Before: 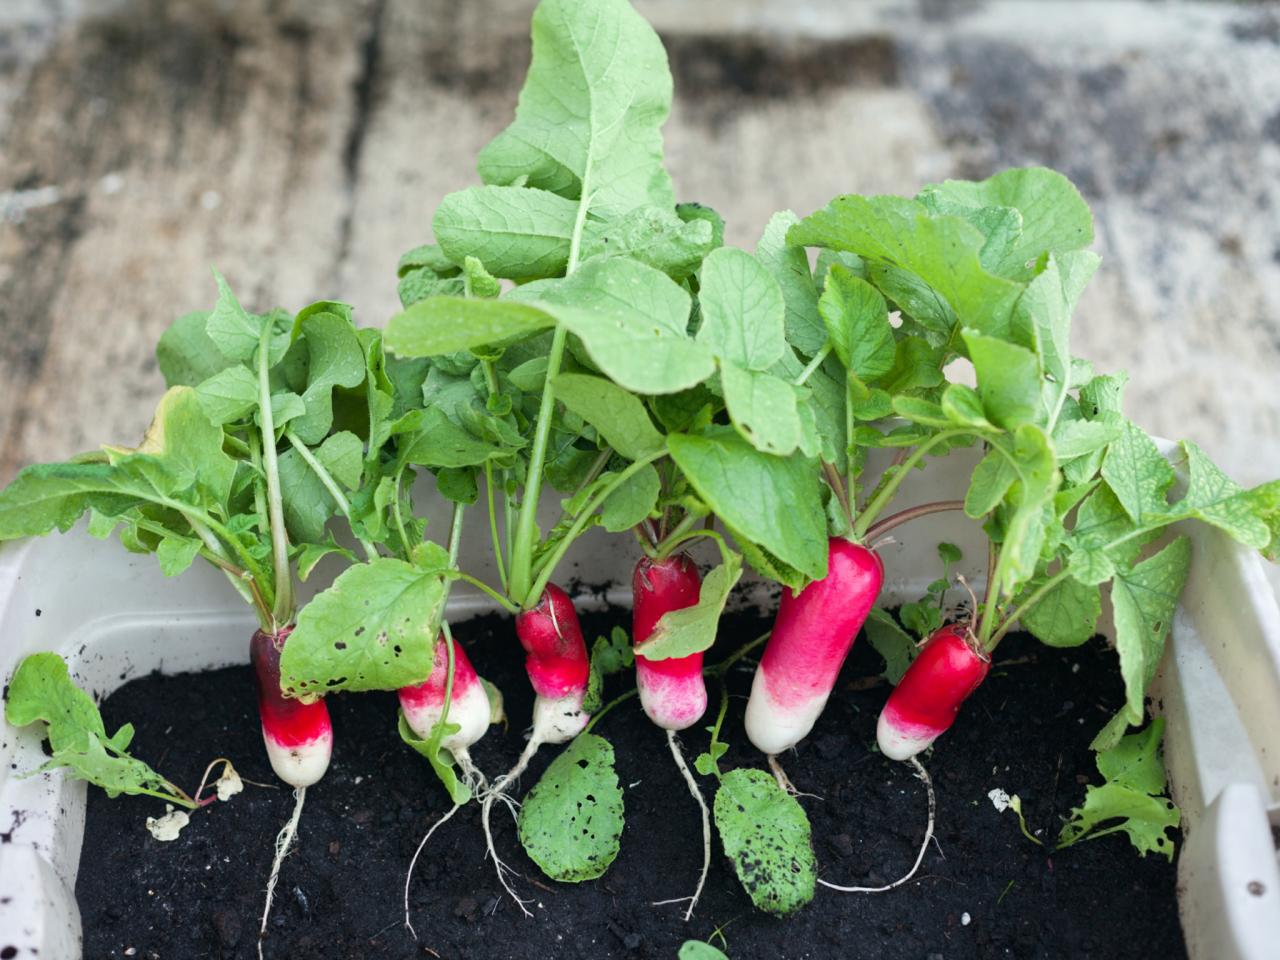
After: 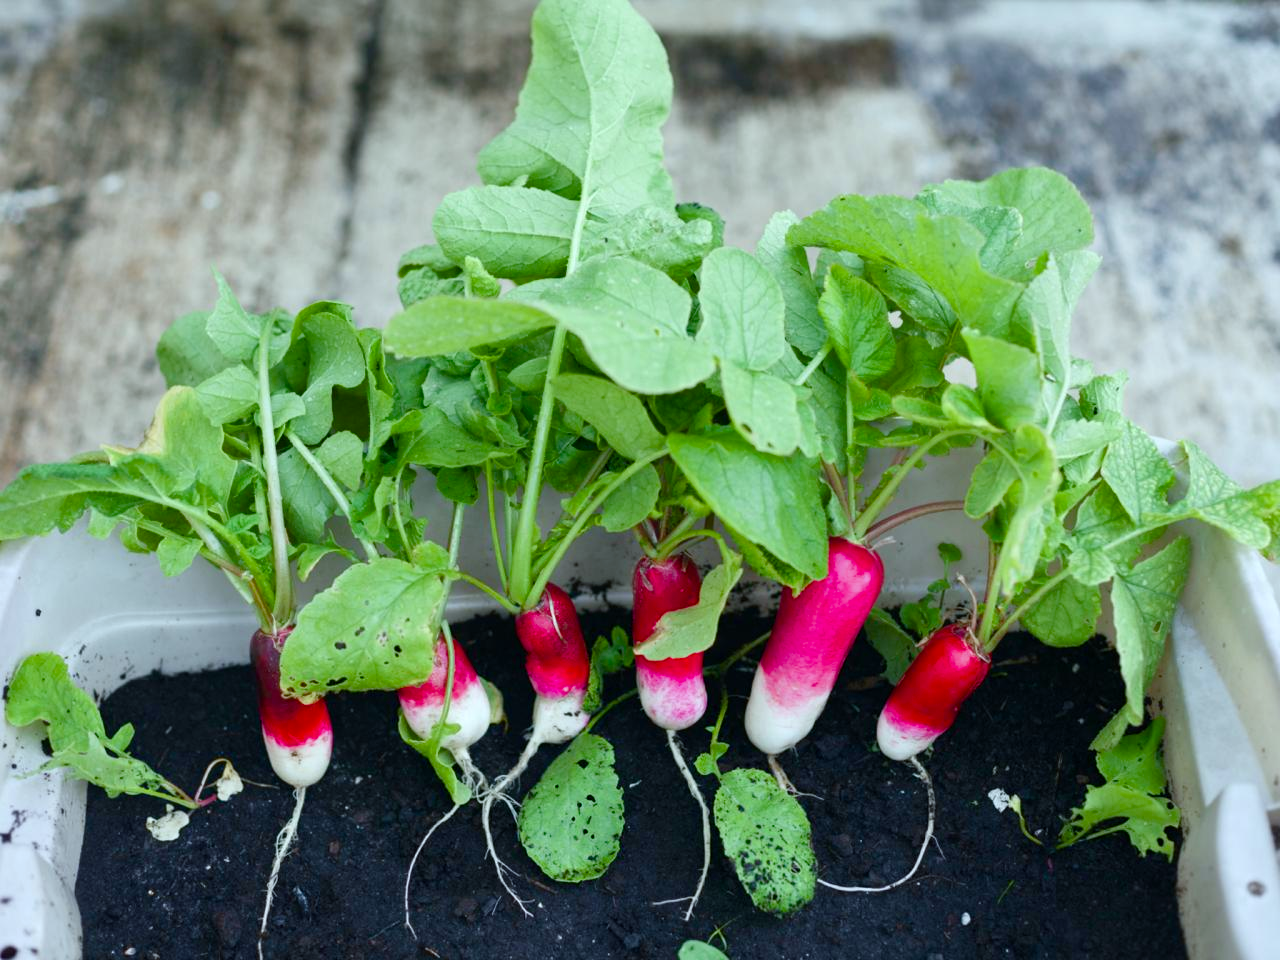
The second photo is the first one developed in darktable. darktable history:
color balance rgb: perceptual saturation grading › global saturation 20%, perceptual saturation grading › highlights -25%, perceptual saturation grading › shadows 50%
white balance: red 0.925, blue 1.046
